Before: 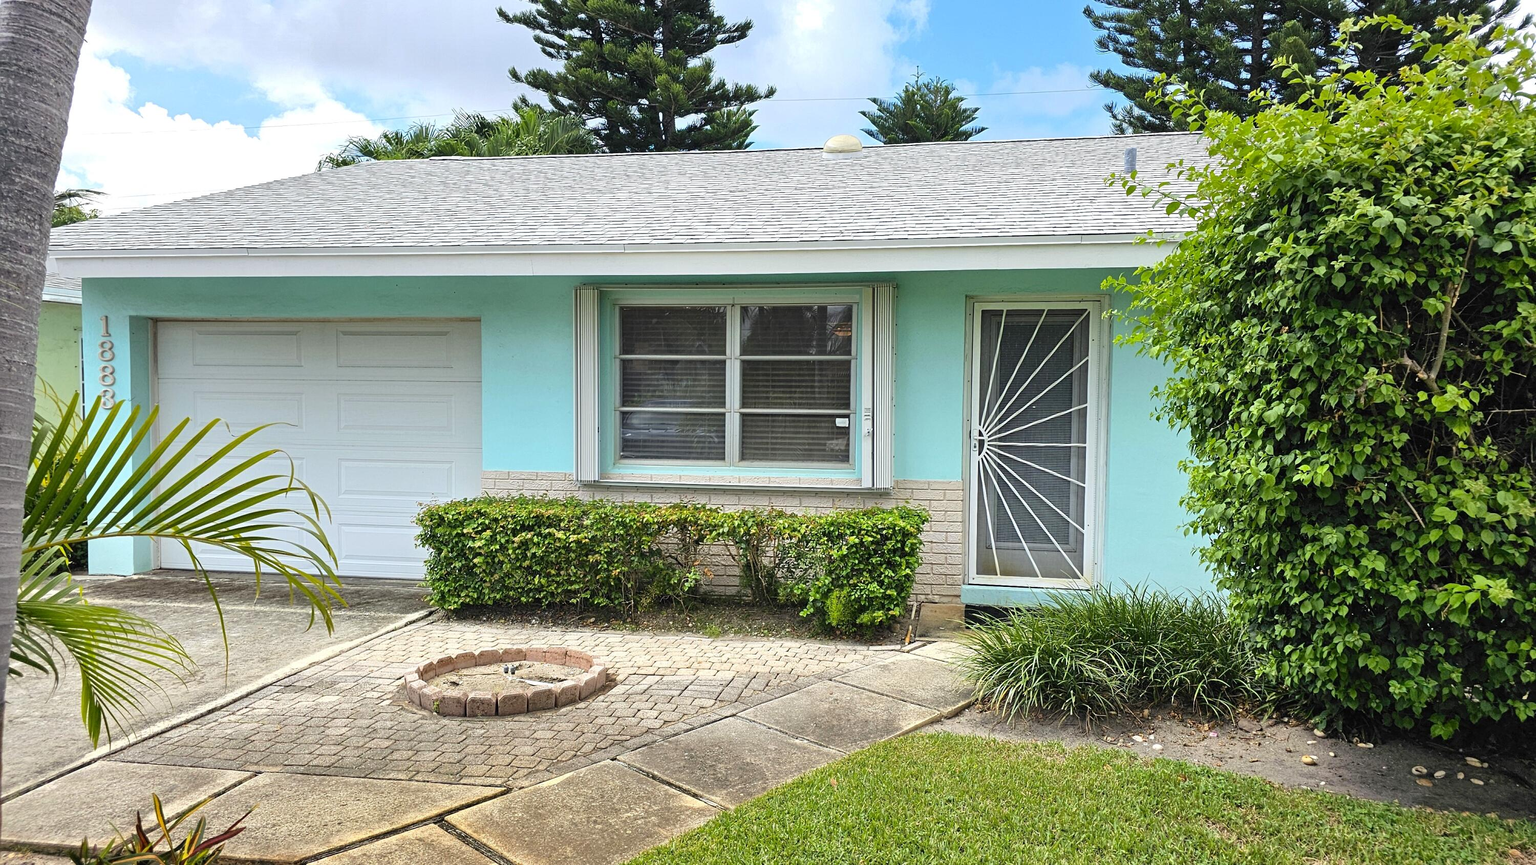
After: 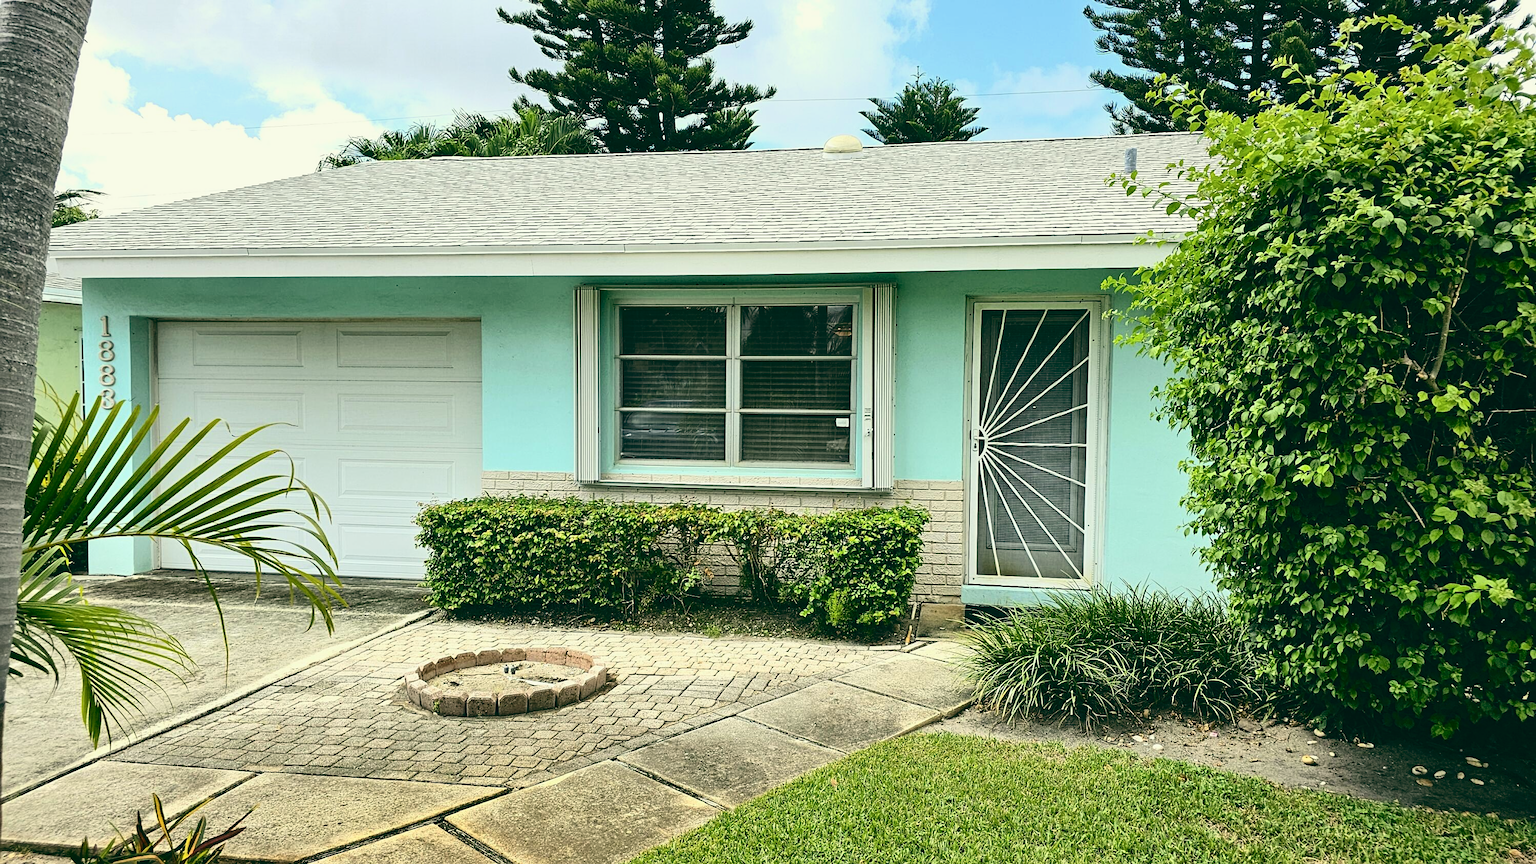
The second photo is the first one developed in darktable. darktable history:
color balance: lift [1.005, 0.99, 1.007, 1.01], gamma [1, 1.034, 1.032, 0.966], gain [0.873, 1.055, 1.067, 0.933]
sharpen: amount 0.2
contrast brightness saturation: contrast 0.28
